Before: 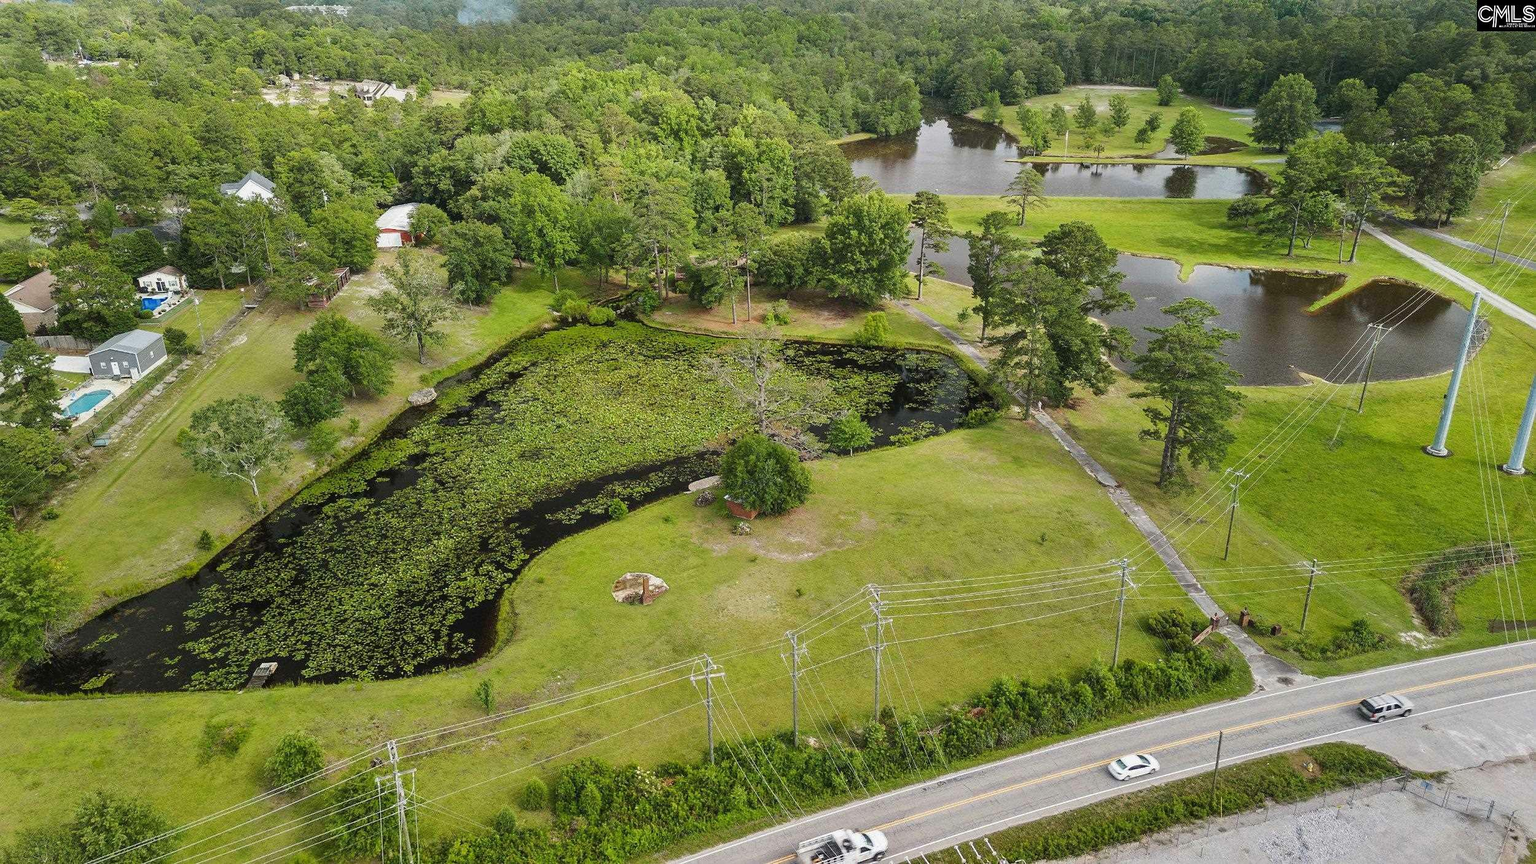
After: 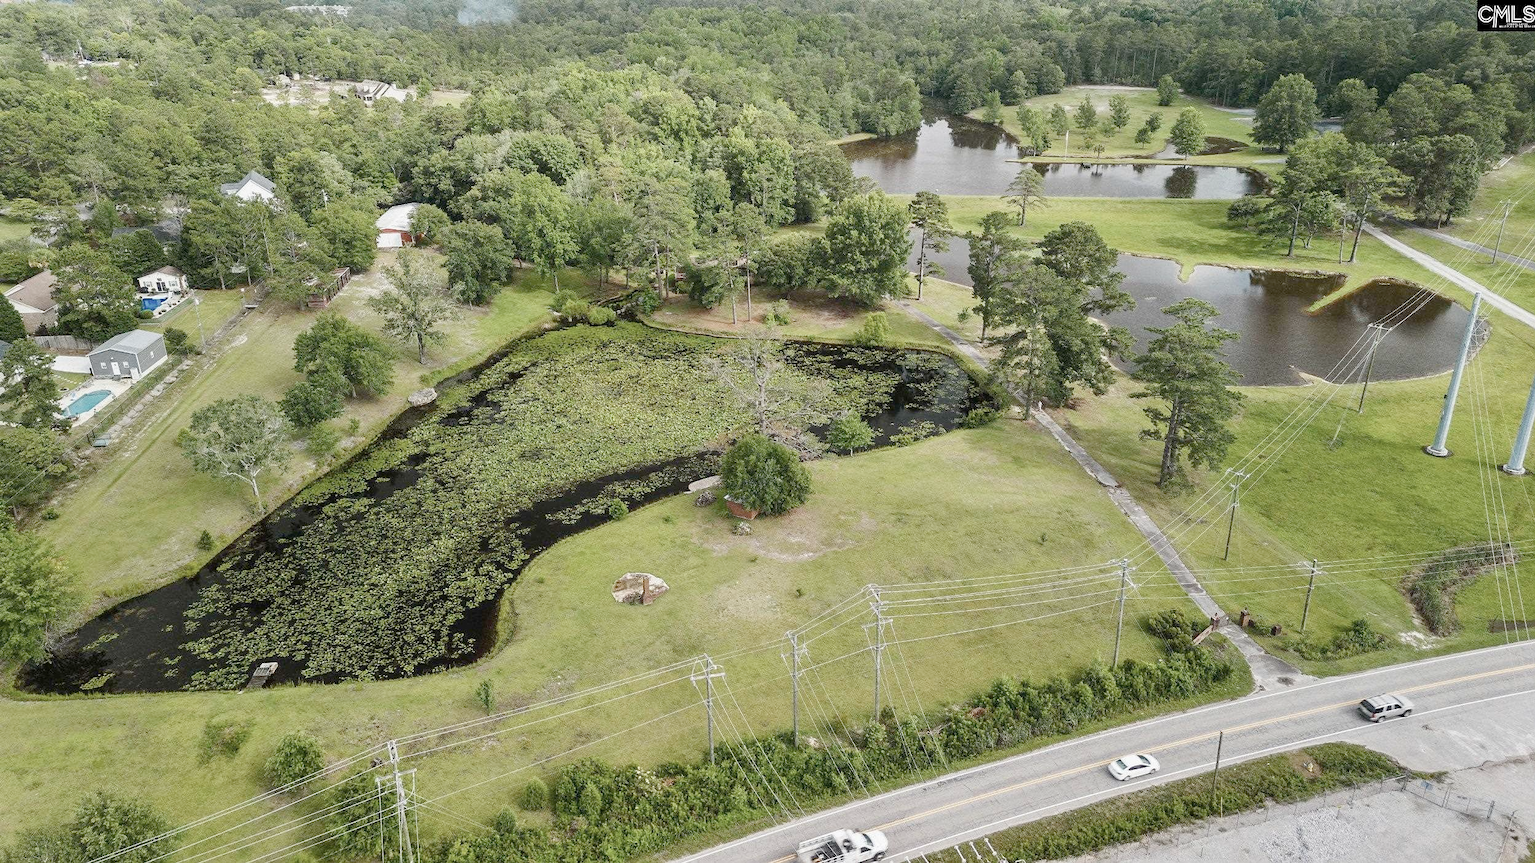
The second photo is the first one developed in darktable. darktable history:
contrast brightness saturation: contrast 0.1, saturation -0.36
color balance rgb: perceptual saturation grading › global saturation 20%, perceptual saturation grading › highlights -25%, perceptual saturation grading › shadows 25%
